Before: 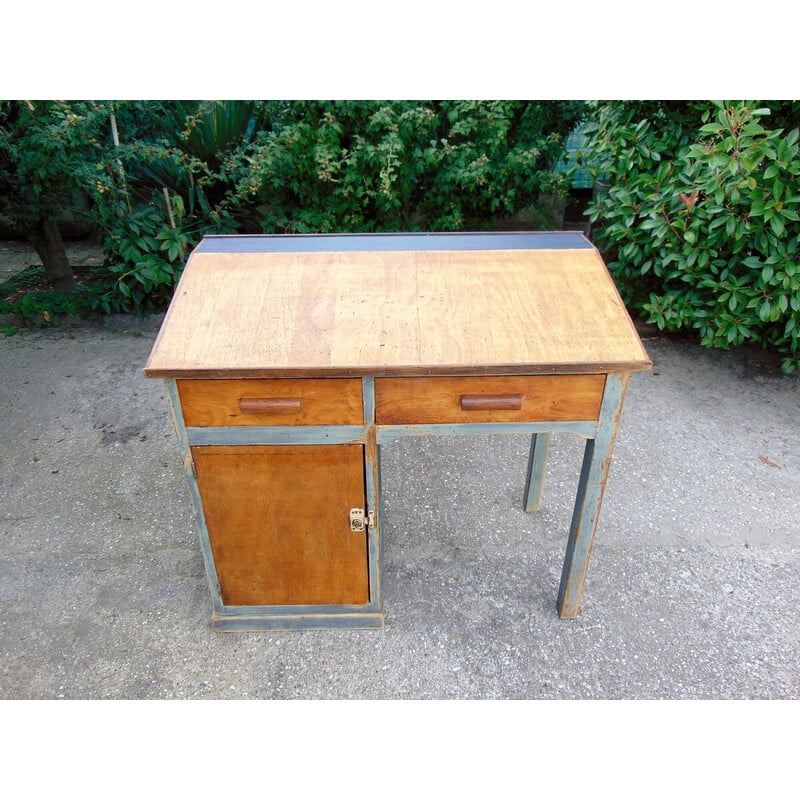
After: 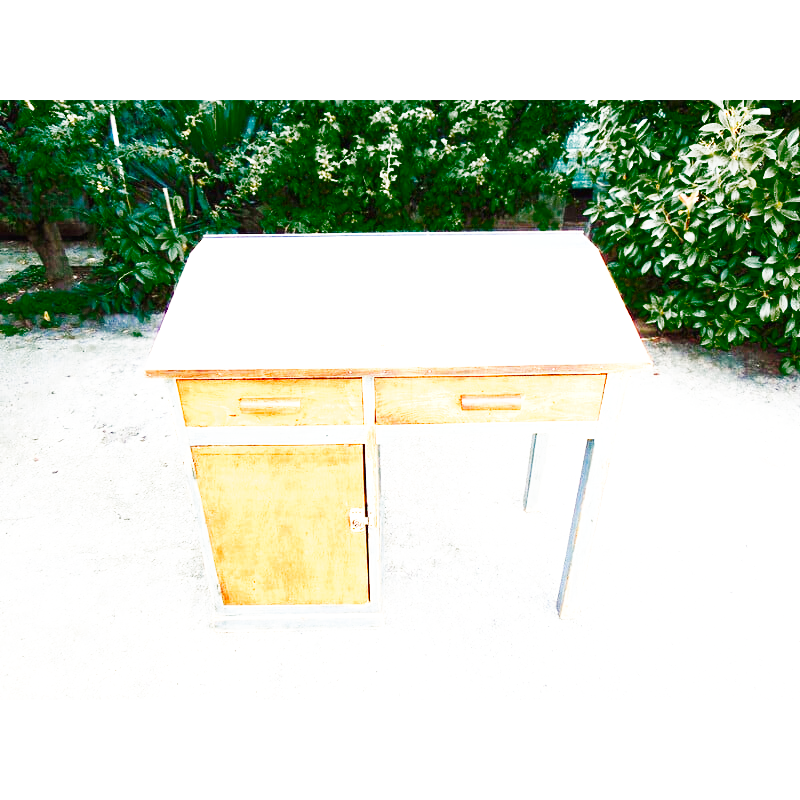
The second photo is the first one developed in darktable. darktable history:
base curve: curves: ch0 [(0, 0) (0.007, 0.004) (0.027, 0.03) (0.046, 0.07) (0.207, 0.54) (0.442, 0.872) (0.673, 0.972) (1, 1)], preserve colors none
exposure: black level correction 0, exposure 1.524 EV, compensate highlight preservation false
color balance rgb: highlights gain › luminance 6.437%, highlights gain › chroma 2.608%, highlights gain › hue 87.38°, global offset › luminance 0.239%, global offset › hue 171.87°, perceptual saturation grading › global saturation 20%, perceptual saturation grading › highlights -50.135%, perceptual saturation grading › shadows 30.732%, global vibrance 20%
color zones: curves: ch0 [(0.25, 0.5) (0.347, 0.092) (0.75, 0.5)]; ch1 [(0.25, 0.5) (0.33, 0.51) (0.75, 0.5)]
